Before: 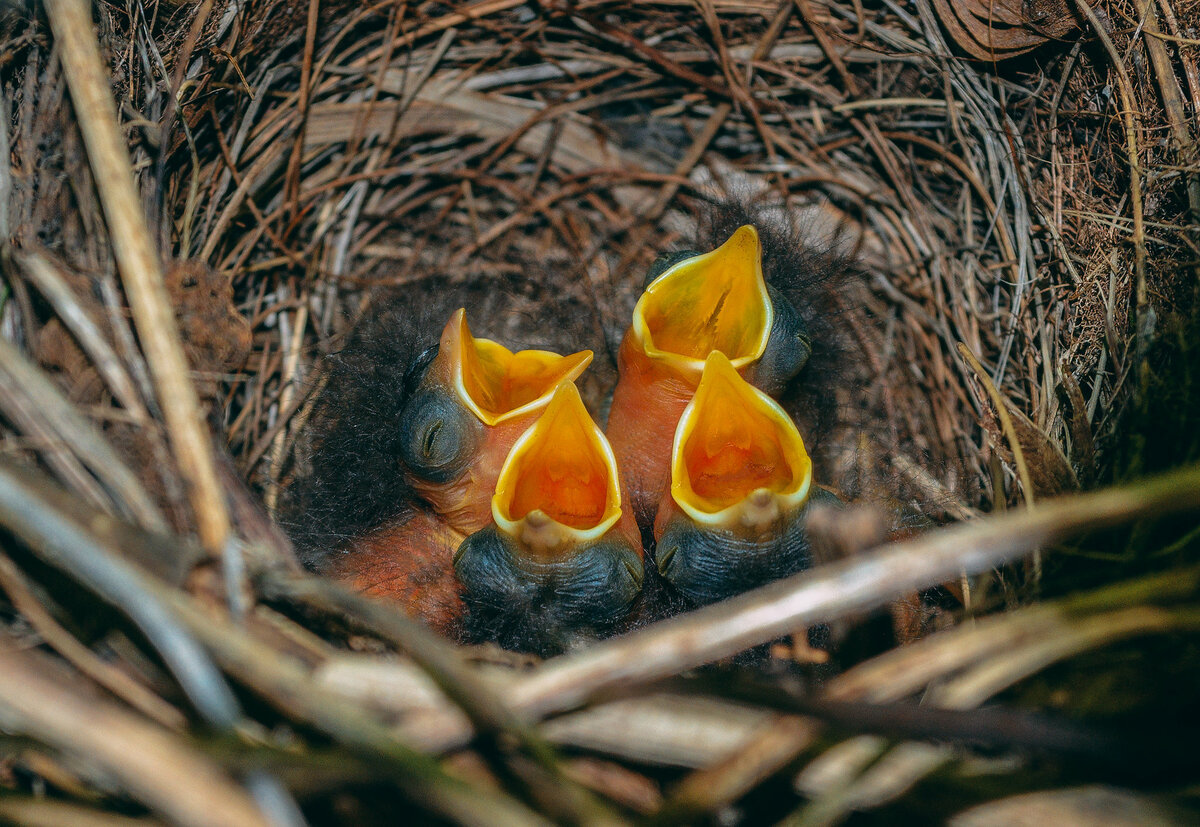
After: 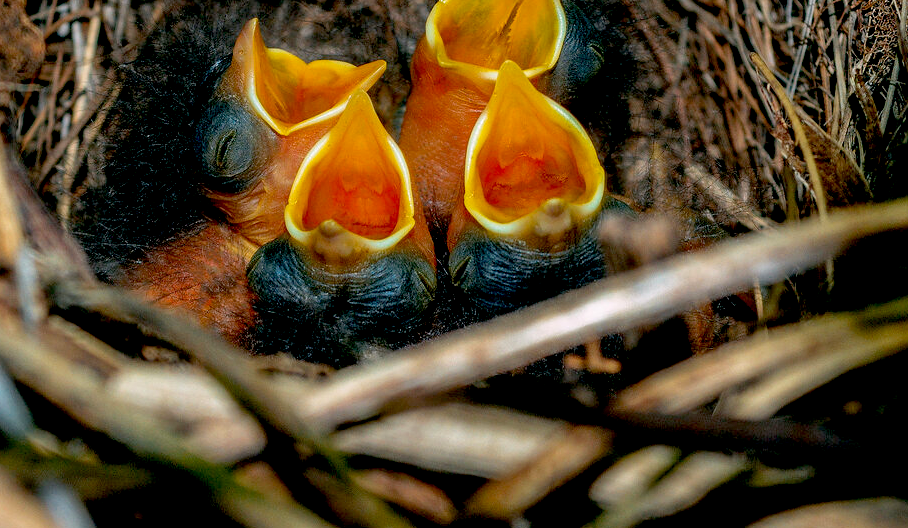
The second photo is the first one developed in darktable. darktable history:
exposure: black level correction 0.025, exposure 0.182 EV, compensate highlight preservation false
crop and rotate: left 17.299%, top 35.115%, right 7.015%, bottom 1.024%
